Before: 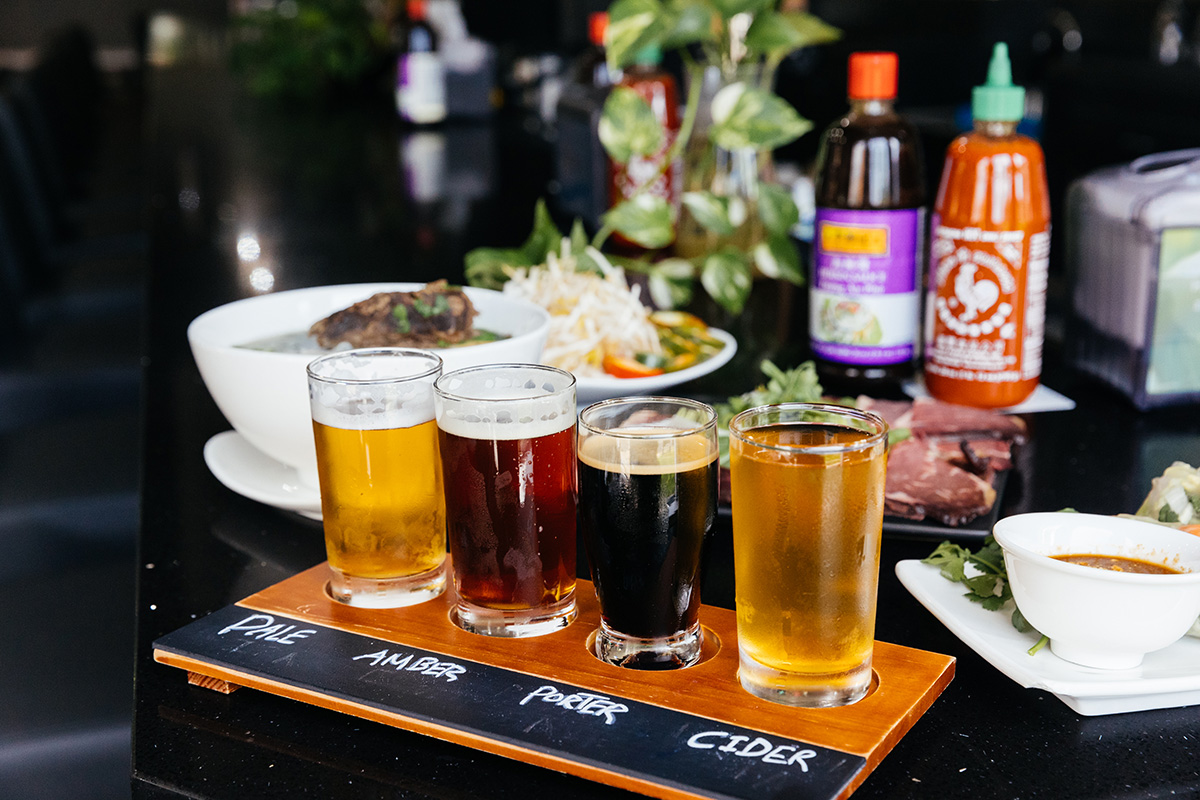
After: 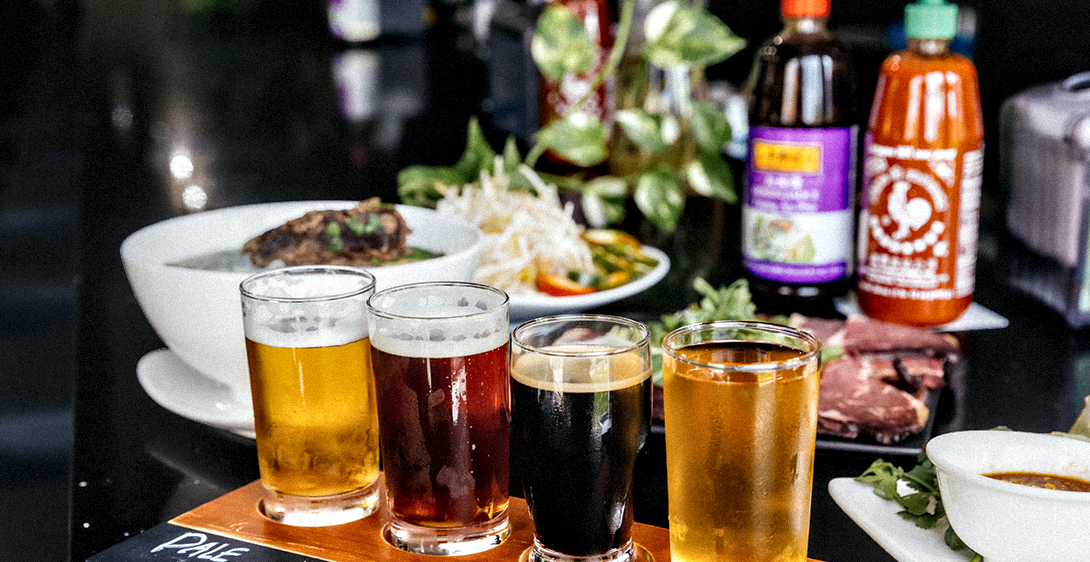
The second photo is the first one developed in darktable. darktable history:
contrast equalizer: y [[0.513, 0.565, 0.608, 0.562, 0.512, 0.5], [0.5 ×6], [0.5, 0.5, 0.5, 0.528, 0.598, 0.658], [0 ×6], [0 ×6]]
crop: left 5.596%, top 10.314%, right 3.534%, bottom 19.395%
local contrast: on, module defaults
grain: mid-tones bias 0%
